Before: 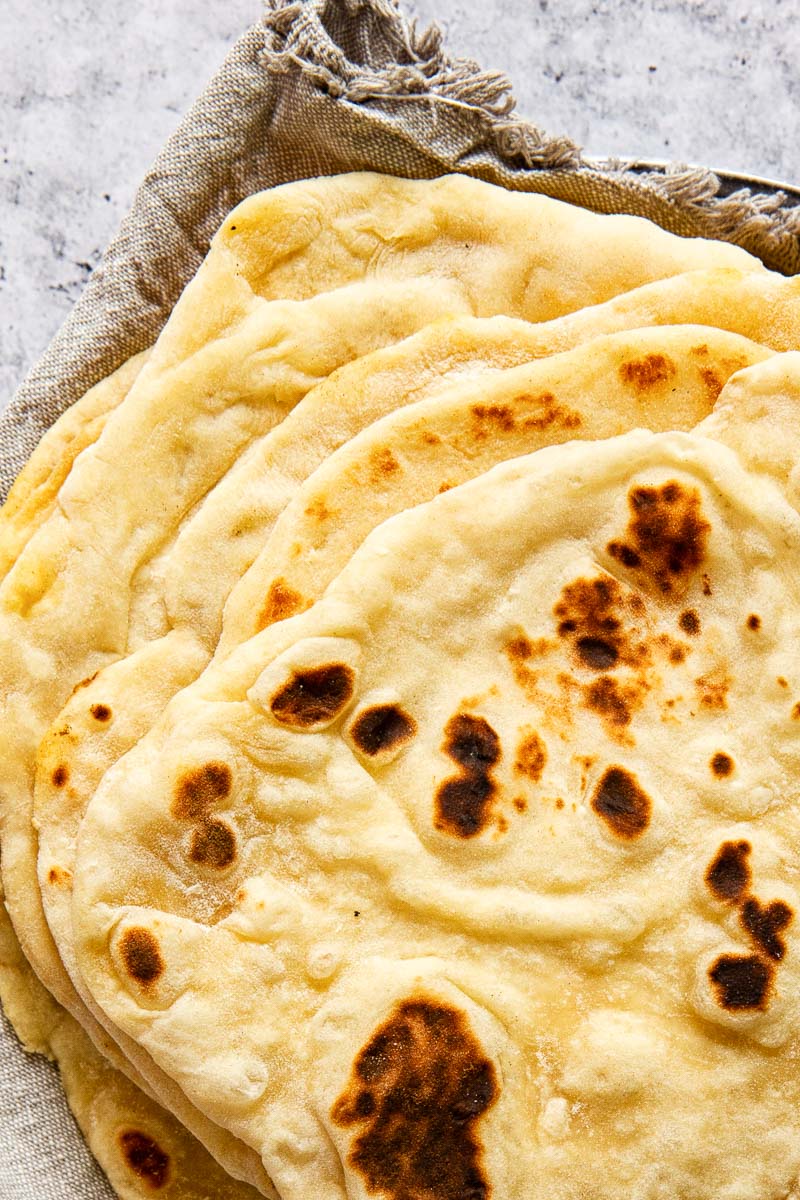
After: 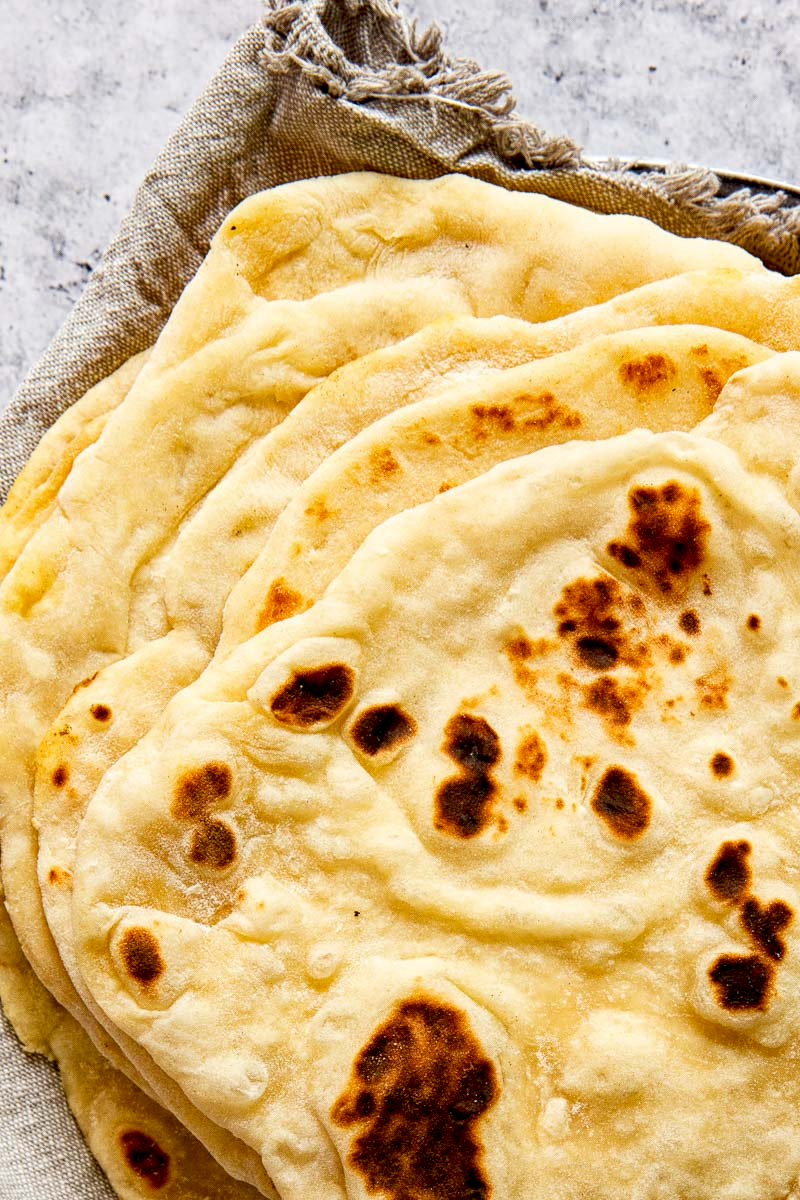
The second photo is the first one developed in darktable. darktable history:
exposure: black level correction 0.01, compensate highlight preservation false
